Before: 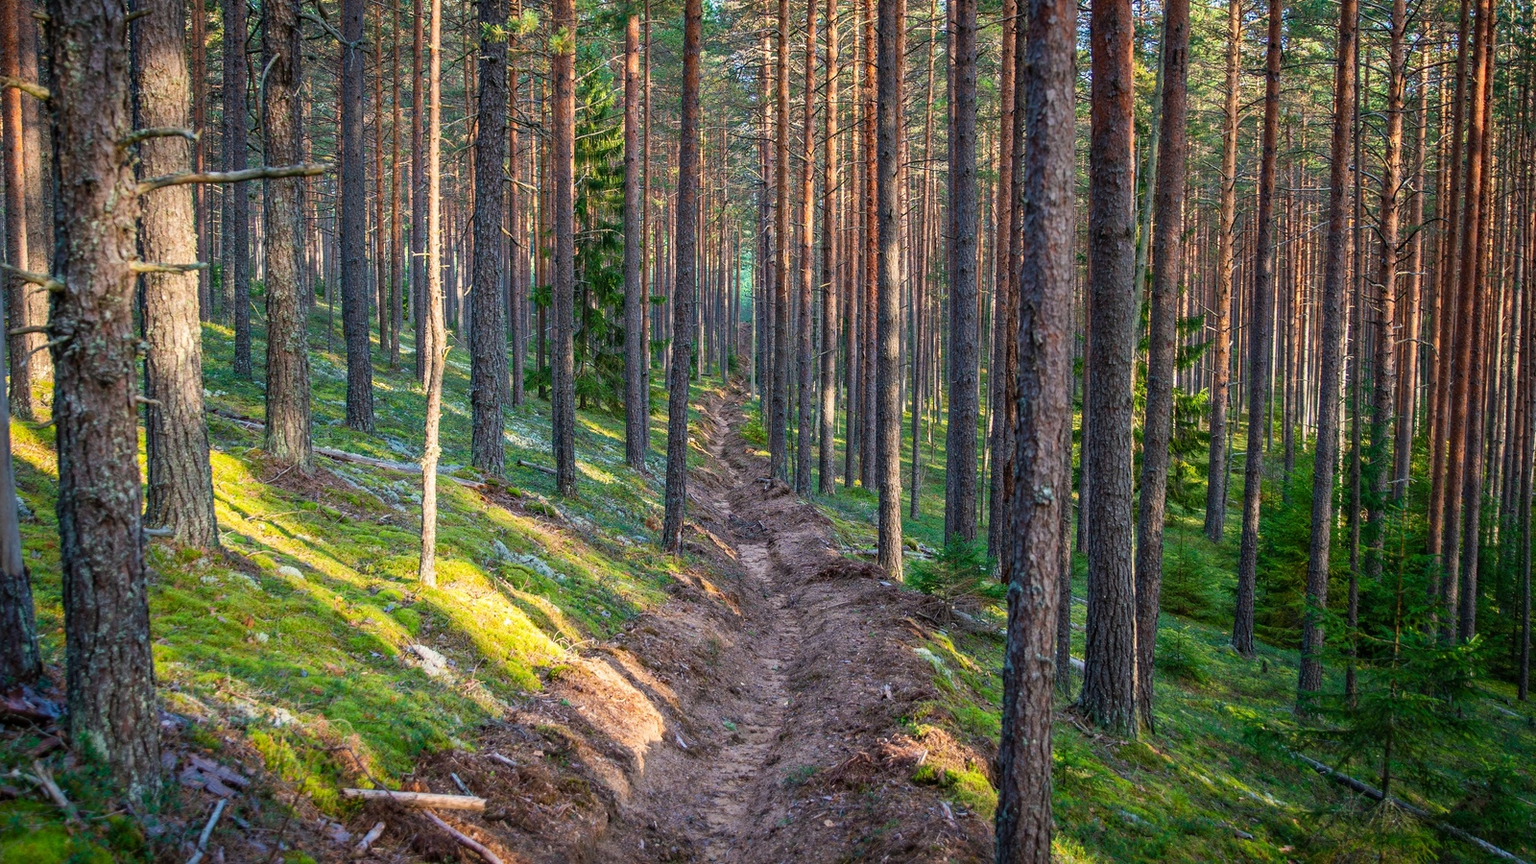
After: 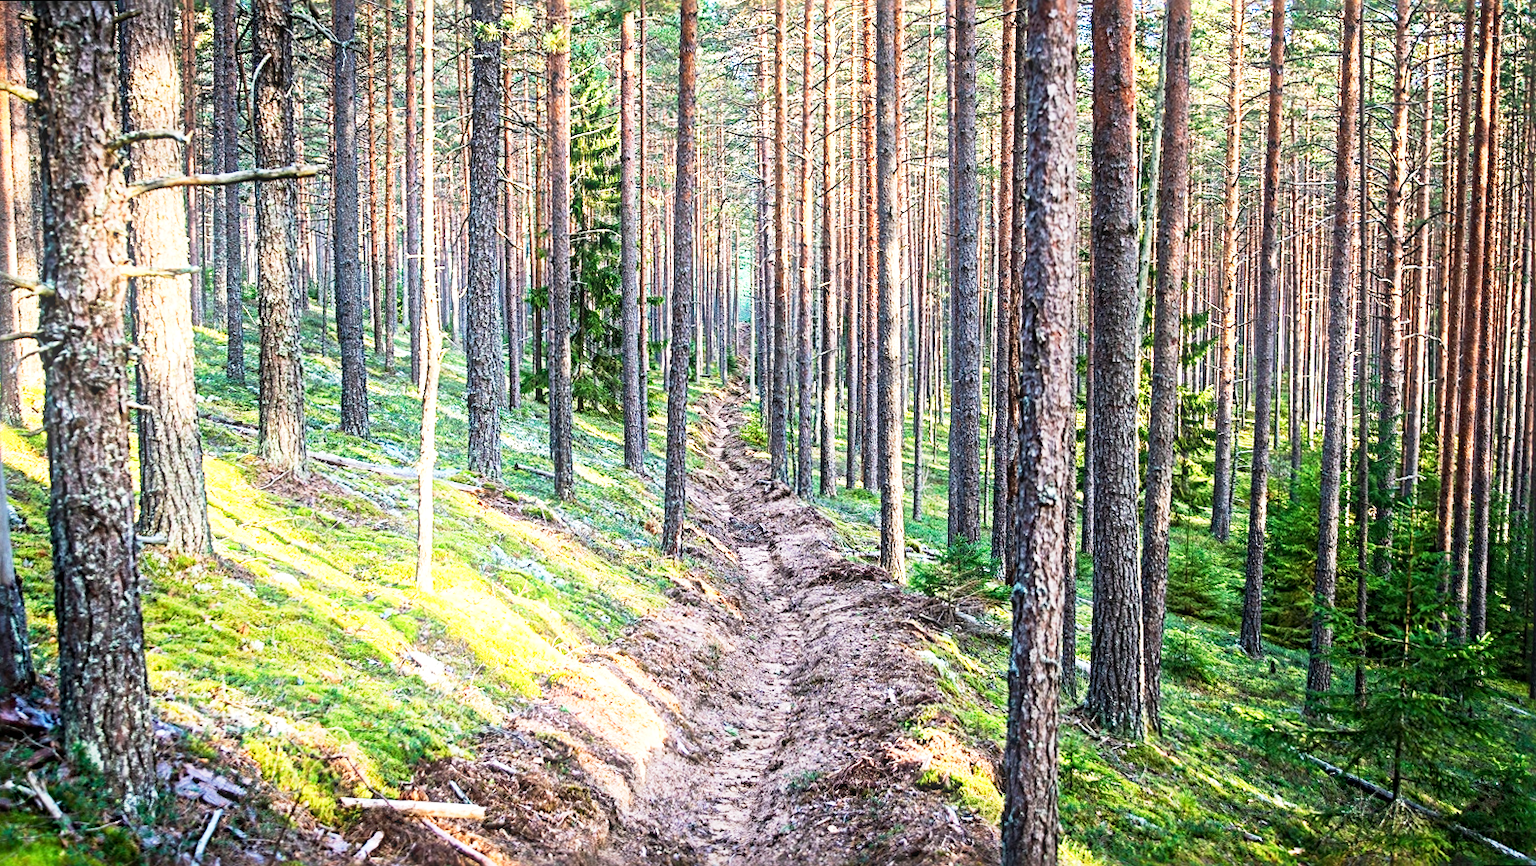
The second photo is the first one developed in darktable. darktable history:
bloom: size 9%, threshold 100%, strength 7%
exposure: exposure 0.785 EV, compensate highlight preservation false
sharpen: radius 4
base curve: curves: ch0 [(0, 0) (0.088, 0.125) (0.176, 0.251) (0.354, 0.501) (0.613, 0.749) (1, 0.877)], preserve colors none
rotate and perspective: rotation -0.45°, automatic cropping original format, crop left 0.008, crop right 0.992, crop top 0.012, crop bottom 0.988
tone equalizer: -8 EV -0.75 EV, -7 EV -0.7 EV, -6 EV -0.6 EV, -5 EV -0.4 EV, -3 EV 0.4 EV, -2 EV 0.6 EV, -1 EV 0.7 EV, +0 EV 0.75 EV, edges refinement/feathering 500, mask exposure compensation -1.57 EV, preserve details no
